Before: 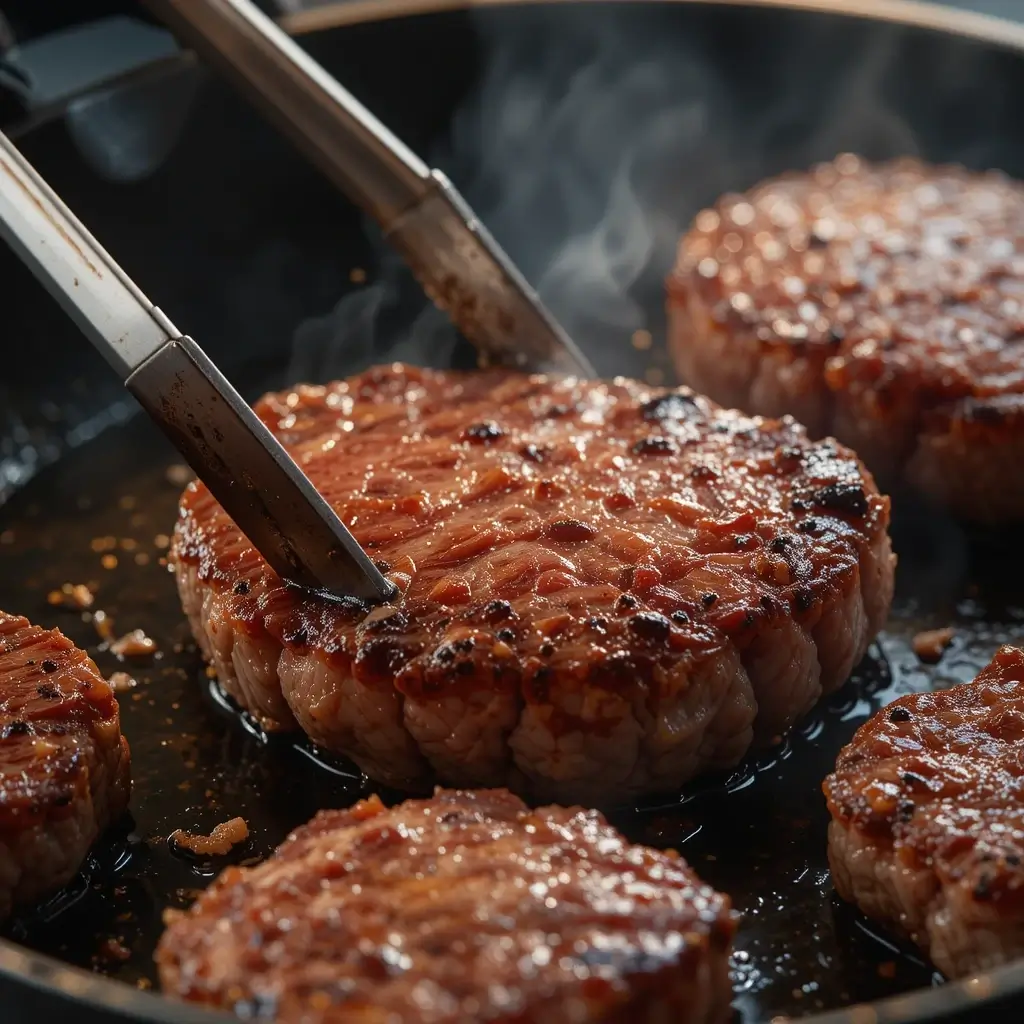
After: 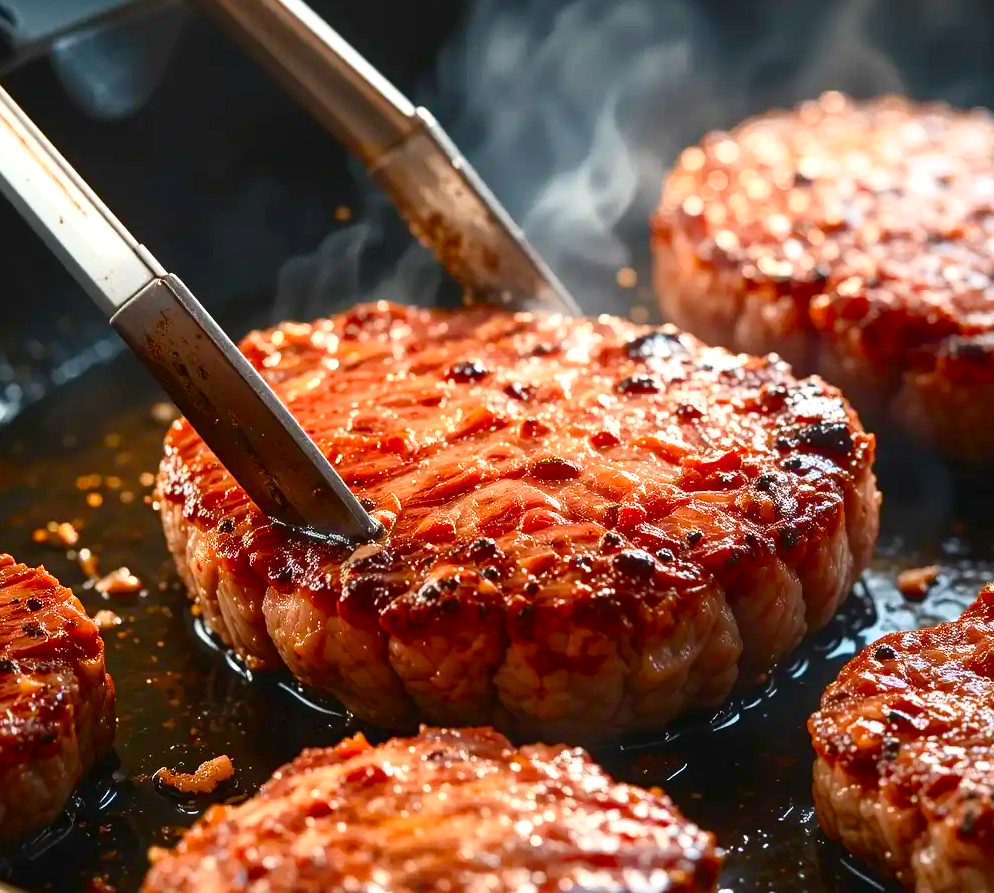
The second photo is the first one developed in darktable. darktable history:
color balance rgb: perceptual saturation grading › global saturation 20%, perceptual saturation grading › highlights -25%, perceptual saturation grading › shadows 25%
contrast brightness saturation: contrast 0.23, brightness 0.1, saturation 0.29
exposure: black level correction 0, exposure 0.9 EV, compensate highlight preservation false
crop: left 1.507%, top 6.147%, right 1.379%, bottom 6.637%
